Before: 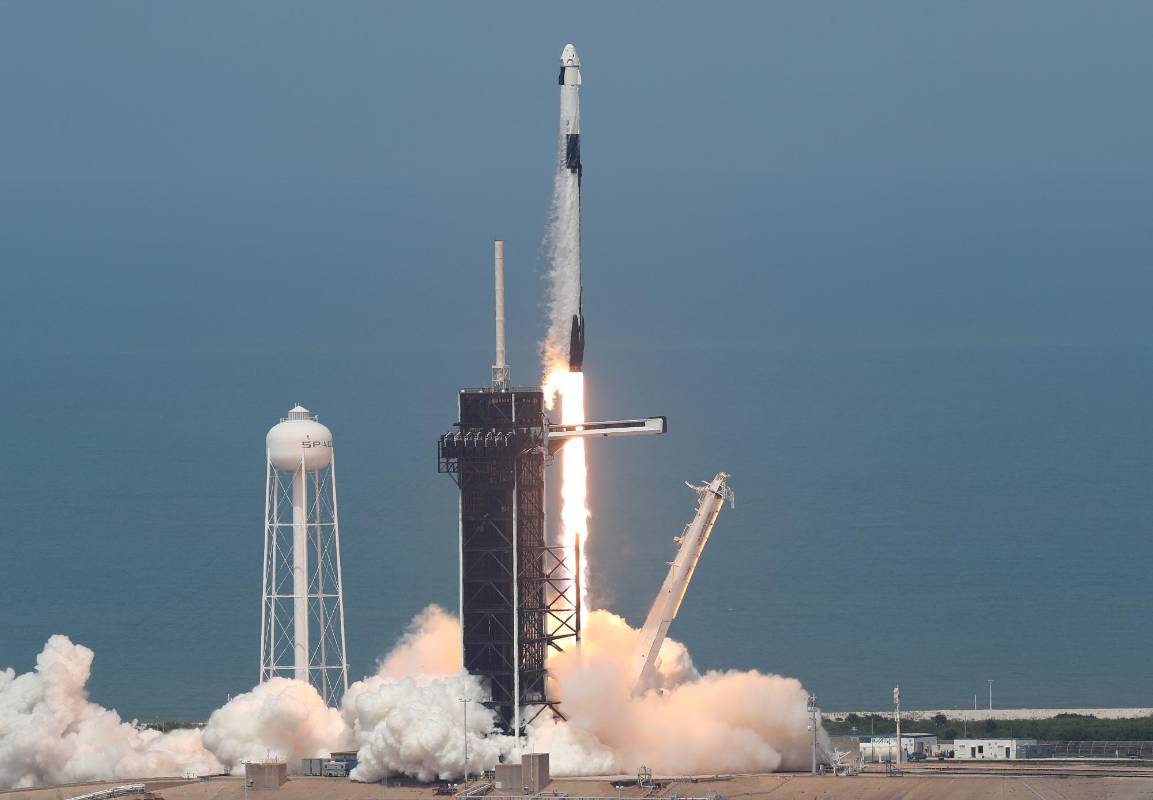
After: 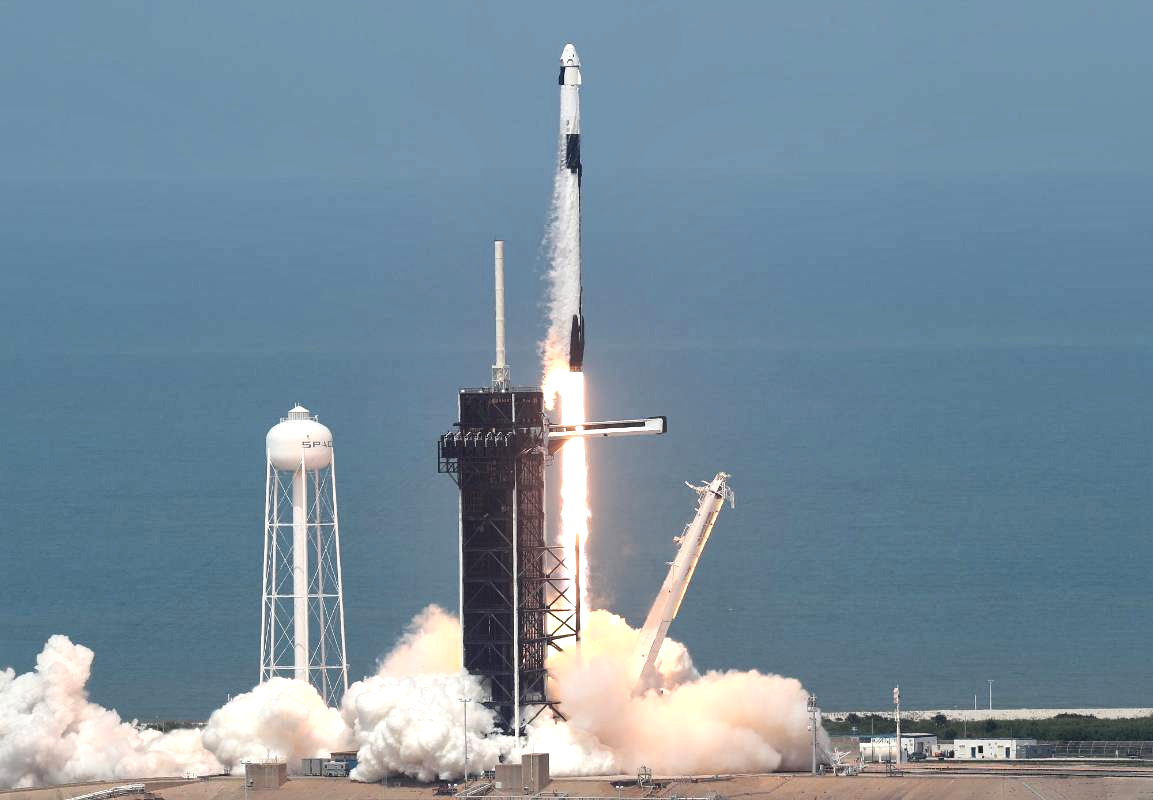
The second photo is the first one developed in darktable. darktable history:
tone equalizer: -8 EV -0.432 EV, -7 EV -0.395 EV, -6 EV -0.303 EV, -5 EV -0.21 EV, -3 EV 0.234 EV, -2 EV 0.35 EV, -1 EV 0.413 EV, +0 EV 0.413 EV, mask exposure compensation -0.505 EV
local contrast: mode bilateral grid, contrast 19, coarseness 50, detail 149%, midtone range 0.2
